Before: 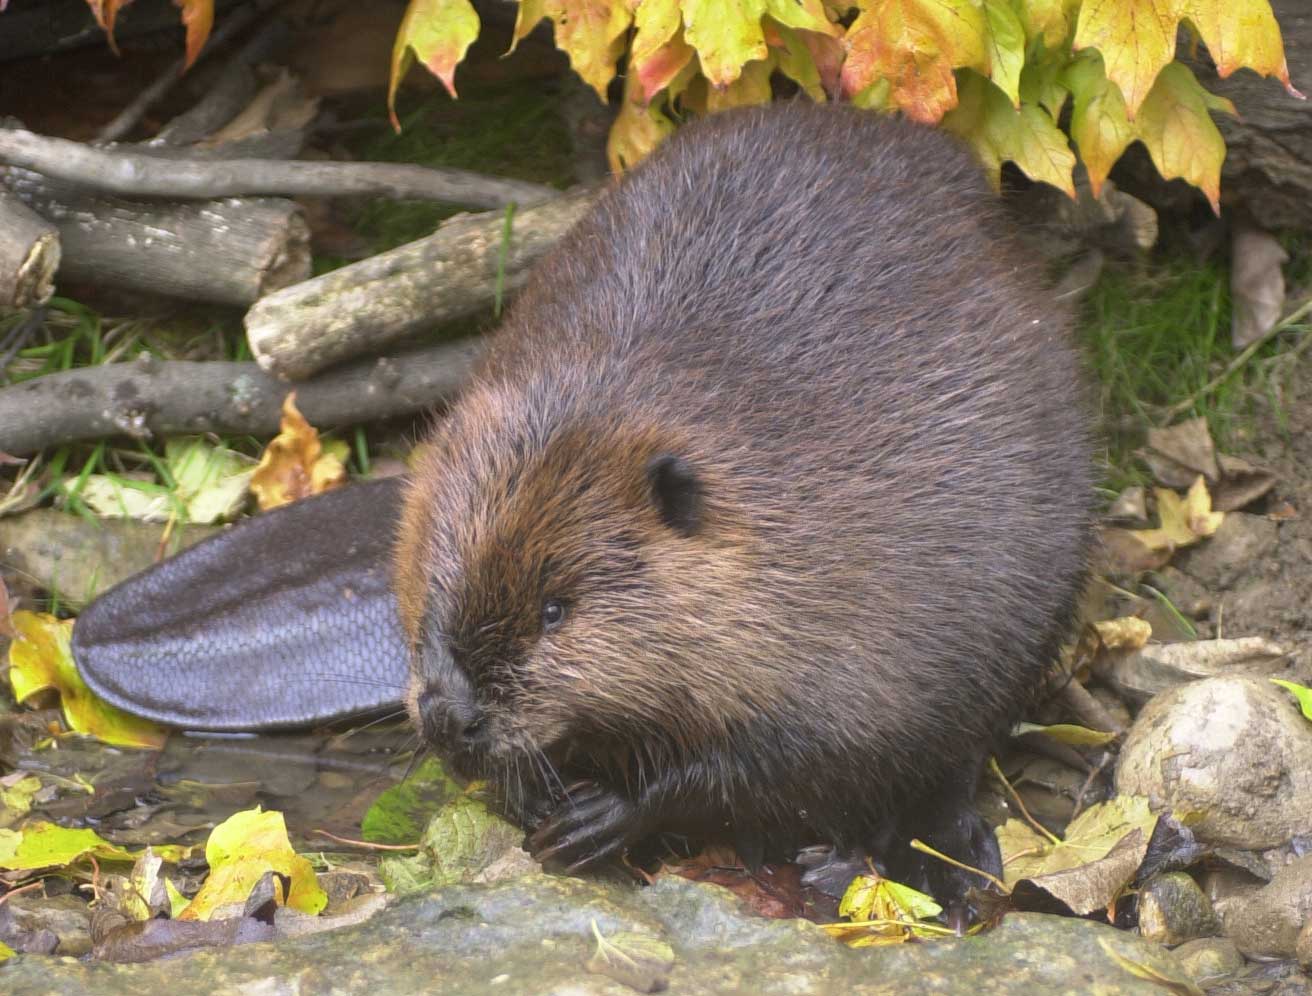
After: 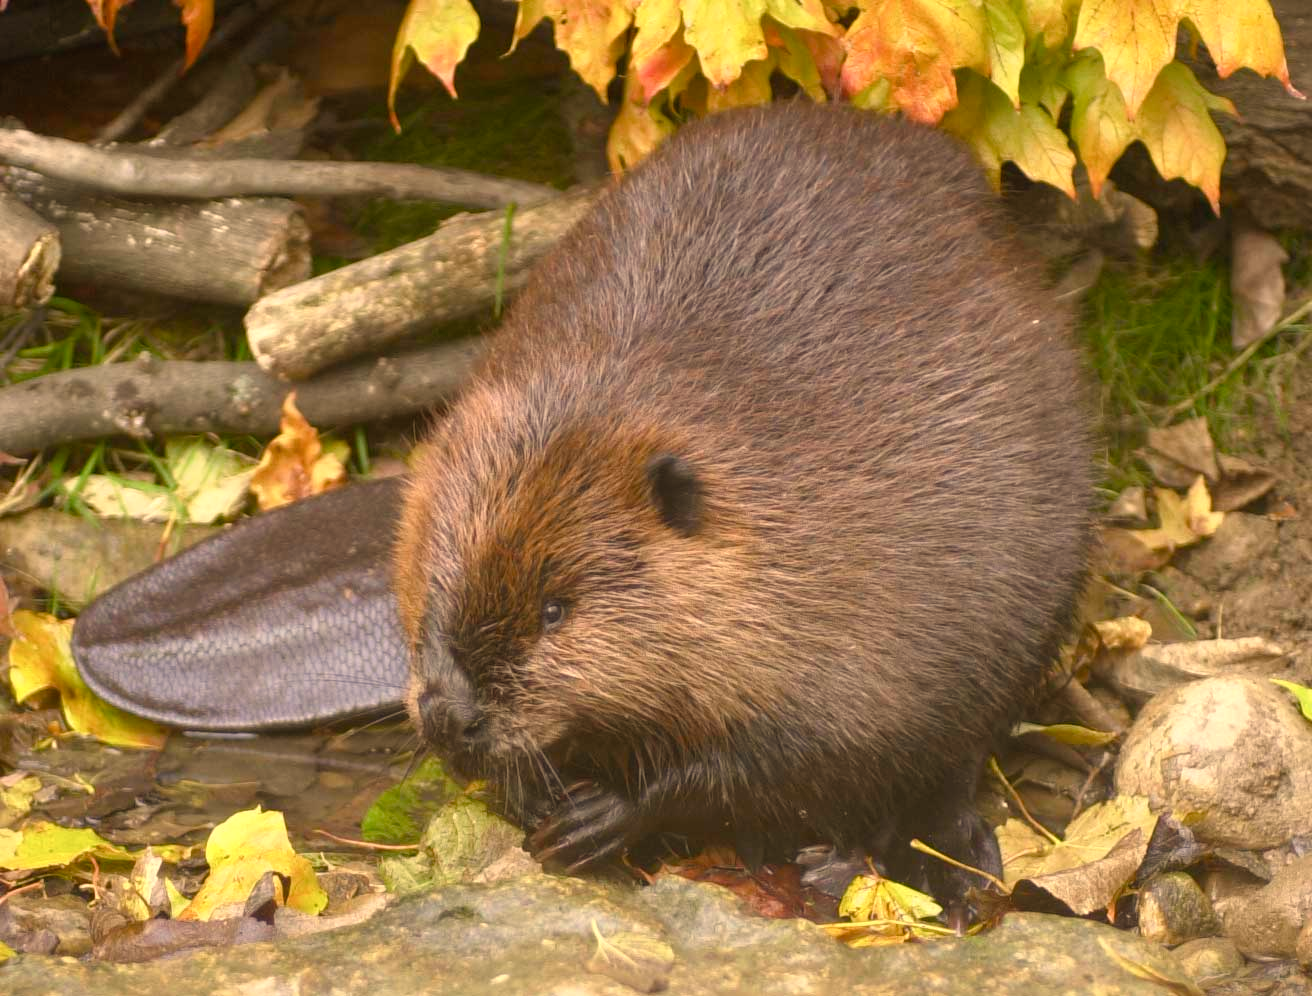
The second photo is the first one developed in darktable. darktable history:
white balance: red 1.138, green 0.996, blue 0.812
color balance rgb: perceptual saturation grading › global saturation 20%, perceptual saturation grading › highlights -25%, perceptual saturation grading › shadows 25%
